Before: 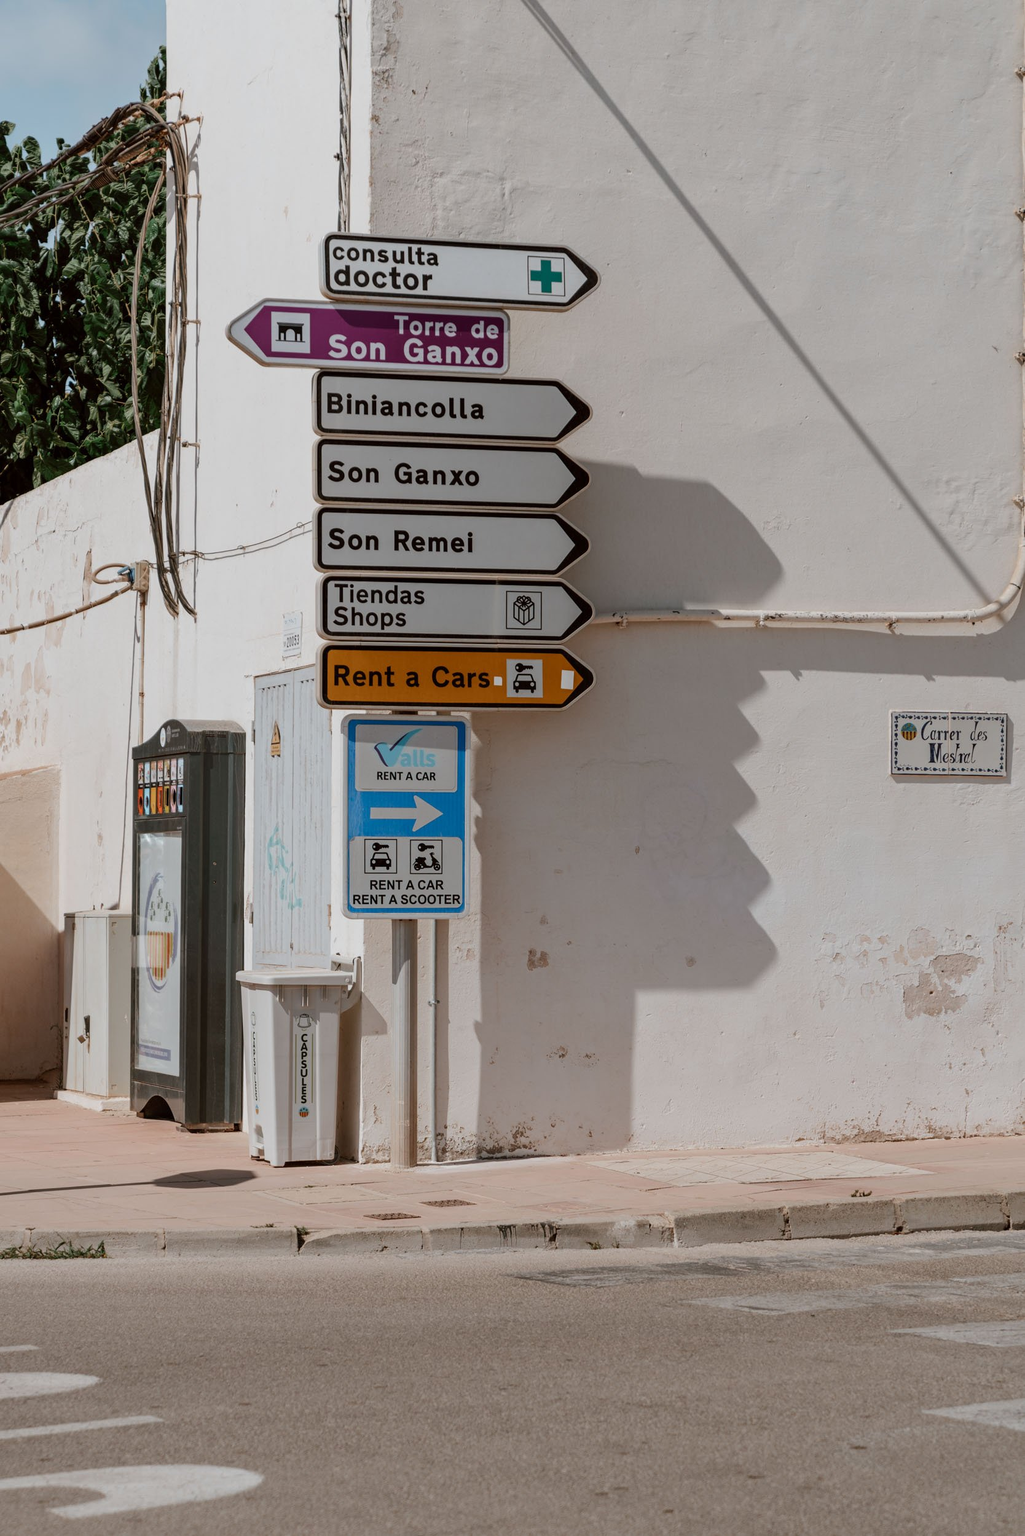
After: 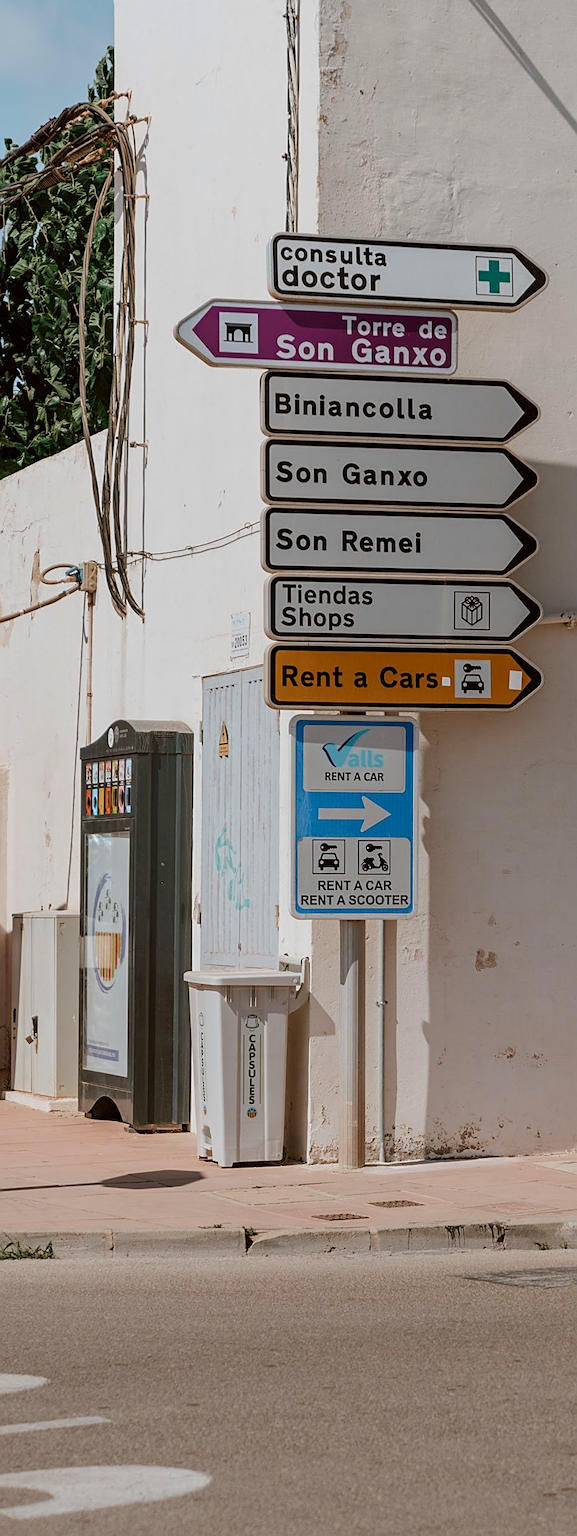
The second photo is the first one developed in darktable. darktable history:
velvia: on, module defaults
sharpen: on, module defaults
crop: left 5.114%, right 38.589%
